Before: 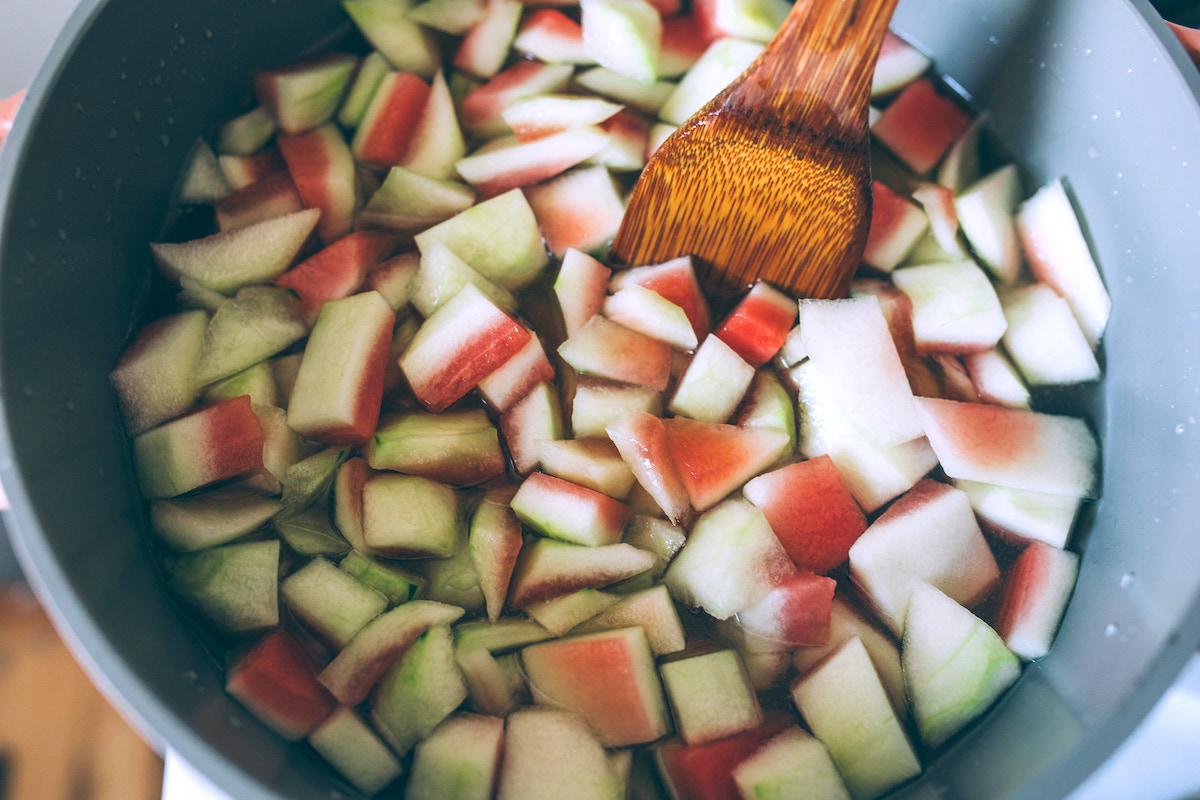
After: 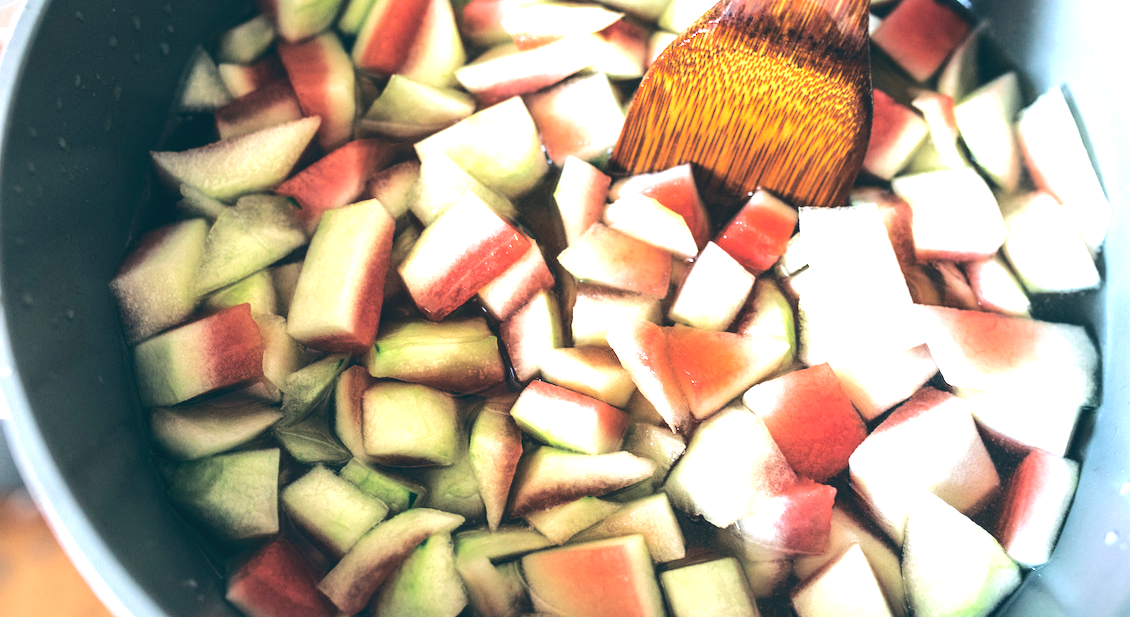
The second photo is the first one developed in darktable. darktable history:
exposure: exposure 0.495 EV, compensate highlight preservation false
crop and rotate: angle 0.03°, top 11.568%, right 5.715%, bottom 11.233%
tone curve: curves: ch0 [(0, 0) (0.003, 0.054) (0.011, 0.058) (0.025, 0.069) (0.044, 0.087) (0.069, 0.1) (0.1, 0.123) (0.136, 0.152) (0.177, 0.183) (0.224, 0.234) (0.277, 0.291) (0.335, 0.367) (0.399, 0.441) (0.468, 0.524) (0.543, 0.6) (0.623, 0.673) (0.709, 0.744) (0.801, 0.812) (0.898, 0.89) (1, 1)], color space Lab, independent channels, preserve colors none
color zones: curves: ch0 [(0.25, 0.5) (0.463, 0.627) (0.484, 0.637) (0.75, 0.5)]
tone equalizer: -8 EV -0.769 EV, -7 EV -0.691 EV, -6 EV -0.639 EV, -5 EV -0.399 EV, -3 EV 0.371 EV, -2 EV 0.6 EV, -1 EV 0.699 EV, +0 EV 0.743 EV, edges refinement/feathering 500, mask exposure compensation -1.57 EV, preserve details no
